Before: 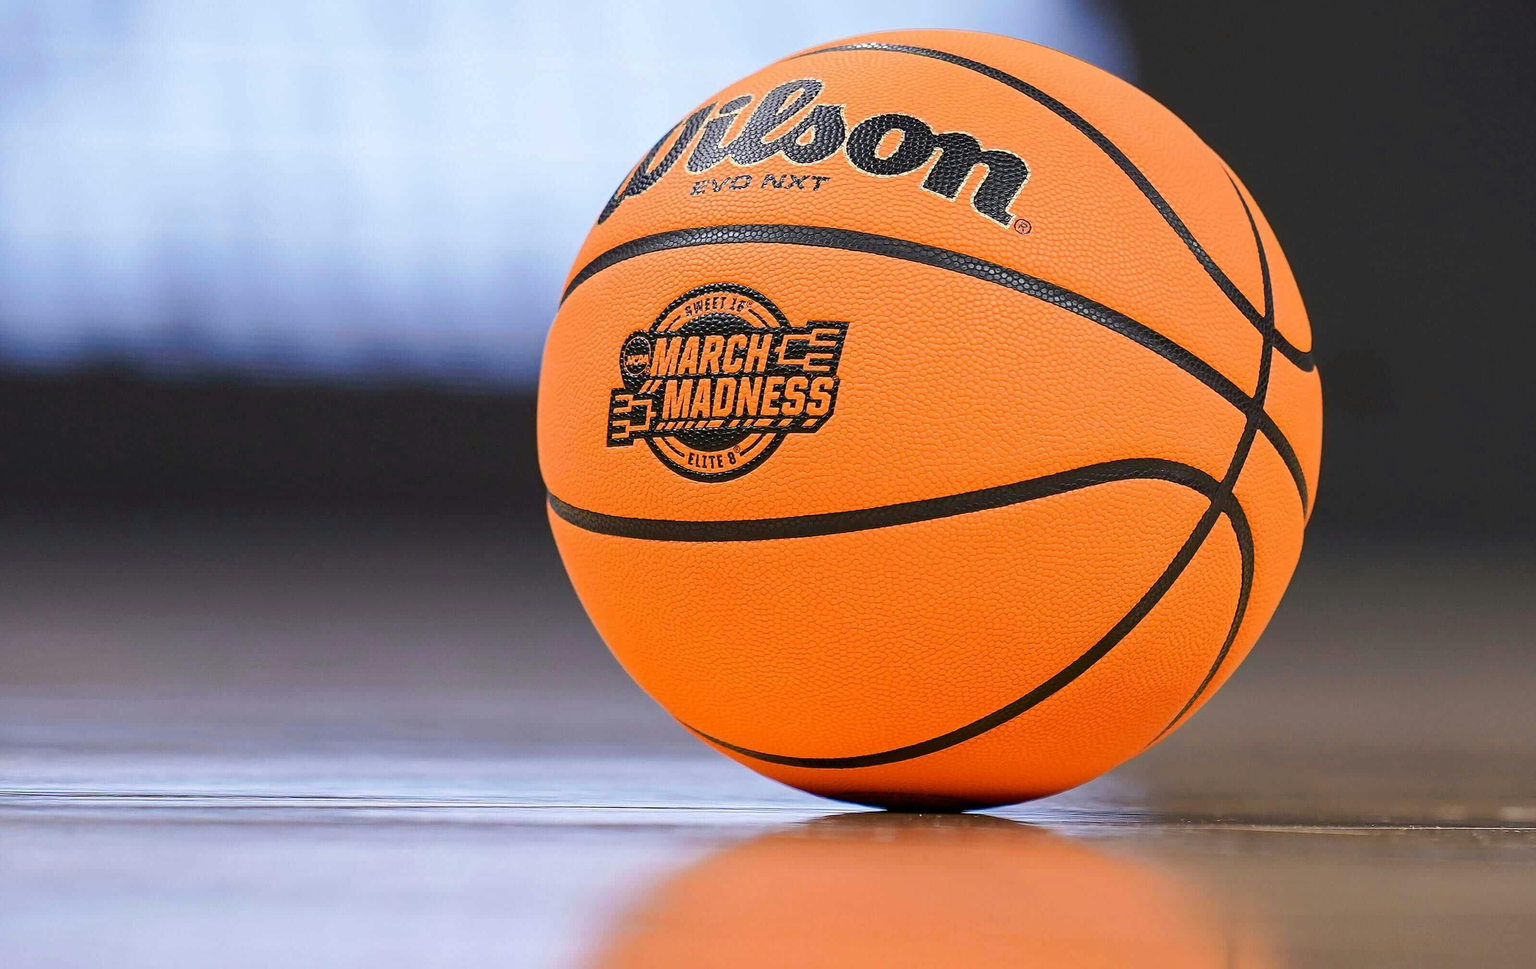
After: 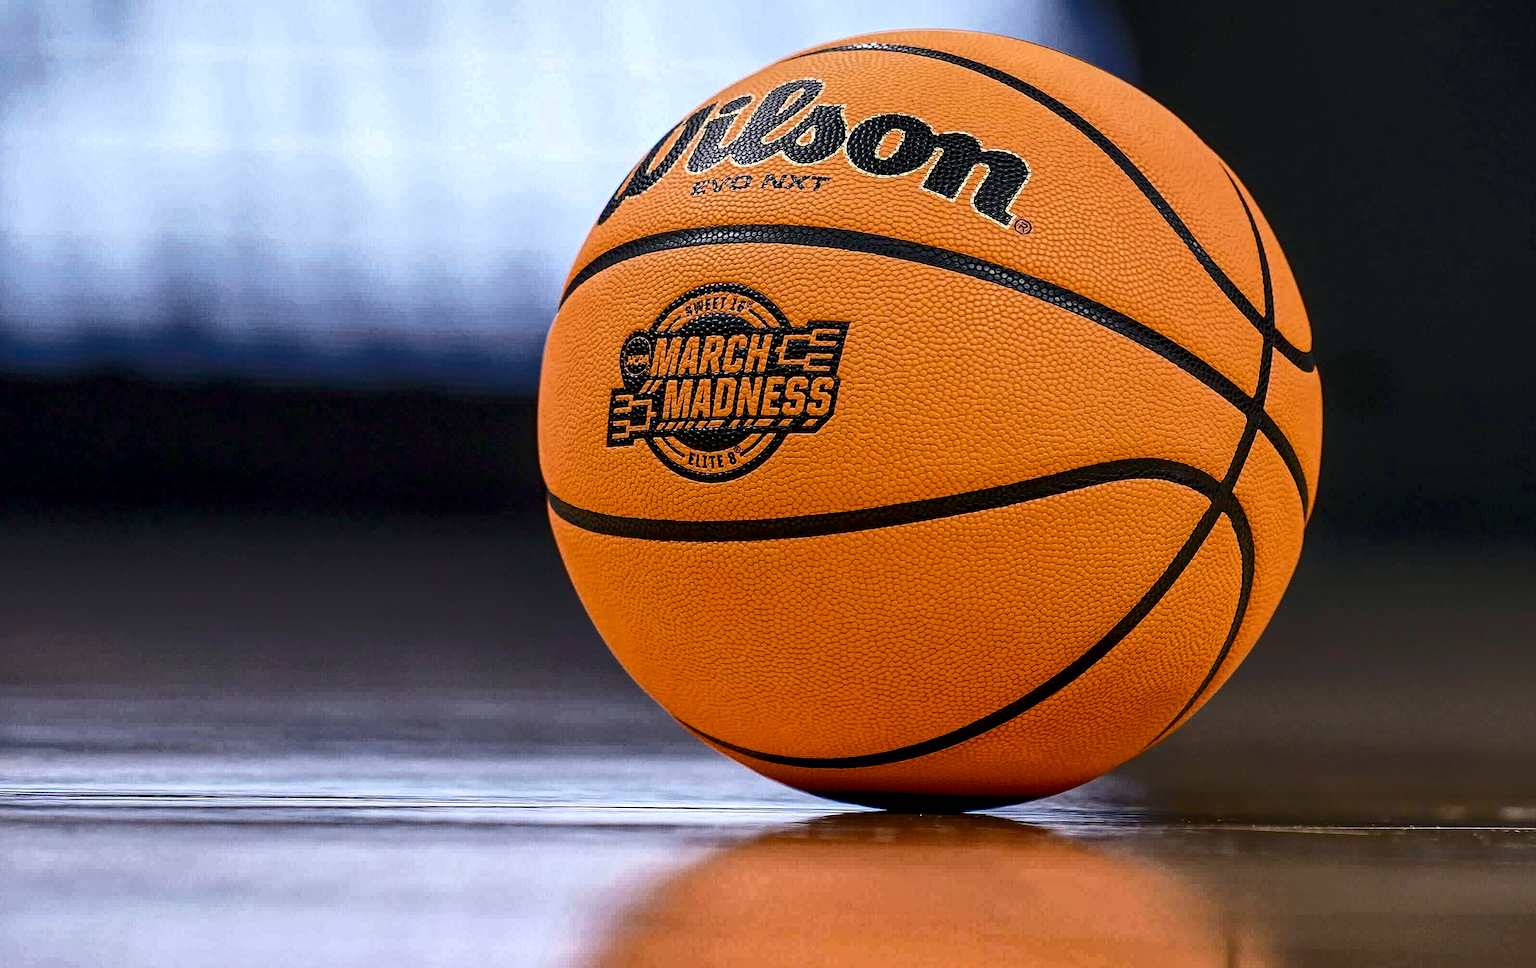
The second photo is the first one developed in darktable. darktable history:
local contrast: highlights 101%, shadows 99%, detail 200%, midtone range 0.2
color balance rgb: shadows lift › chroma 2.015%, shadows lift › hue 217.4°, perceptual saturation grading › global saturation 27.299%, perceptual saturation grading › highlights -28.323%, perceptual saturation grading › mid-tones 15.139%, perceptual saturation grading › shadows 33.236%, perceptual brilliance grading › highlights 1.894%, perceptual brilliance grading › mid-tones -50.008%, perceptual brilliance grading › shadows -49.787%, global vibrance 20%
